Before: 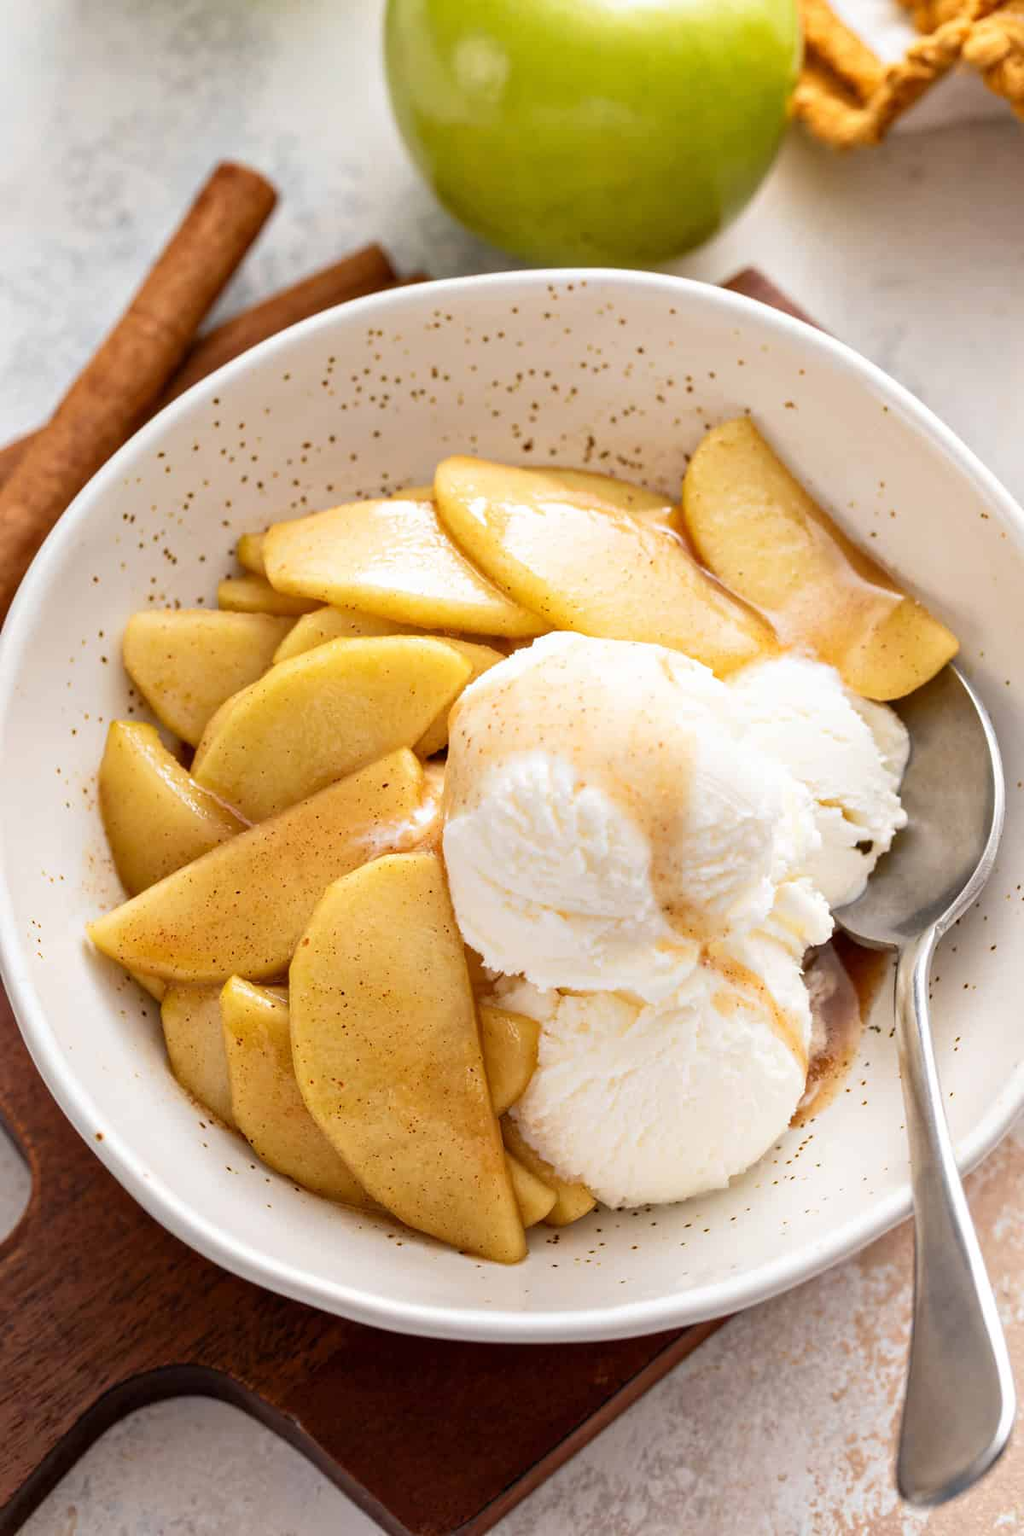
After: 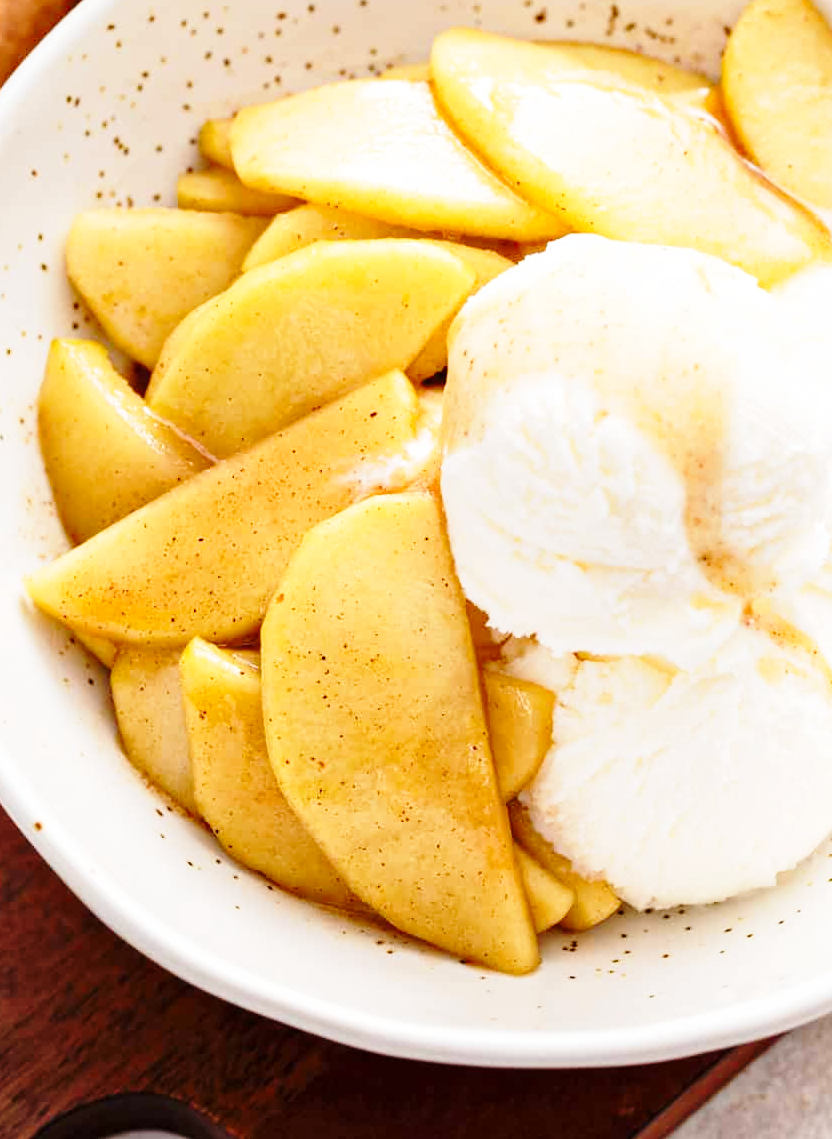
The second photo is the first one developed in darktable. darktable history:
base curve: curves: ch0 [(0, 0) (0.028, 0.03) (0.121, 0.232) (0.46, 0.748) (0.859, 0.968) (1, 1)], preserve colors none
crop: left 6.524%, top 28.152%, right 24.075%, bottom 8.526%
